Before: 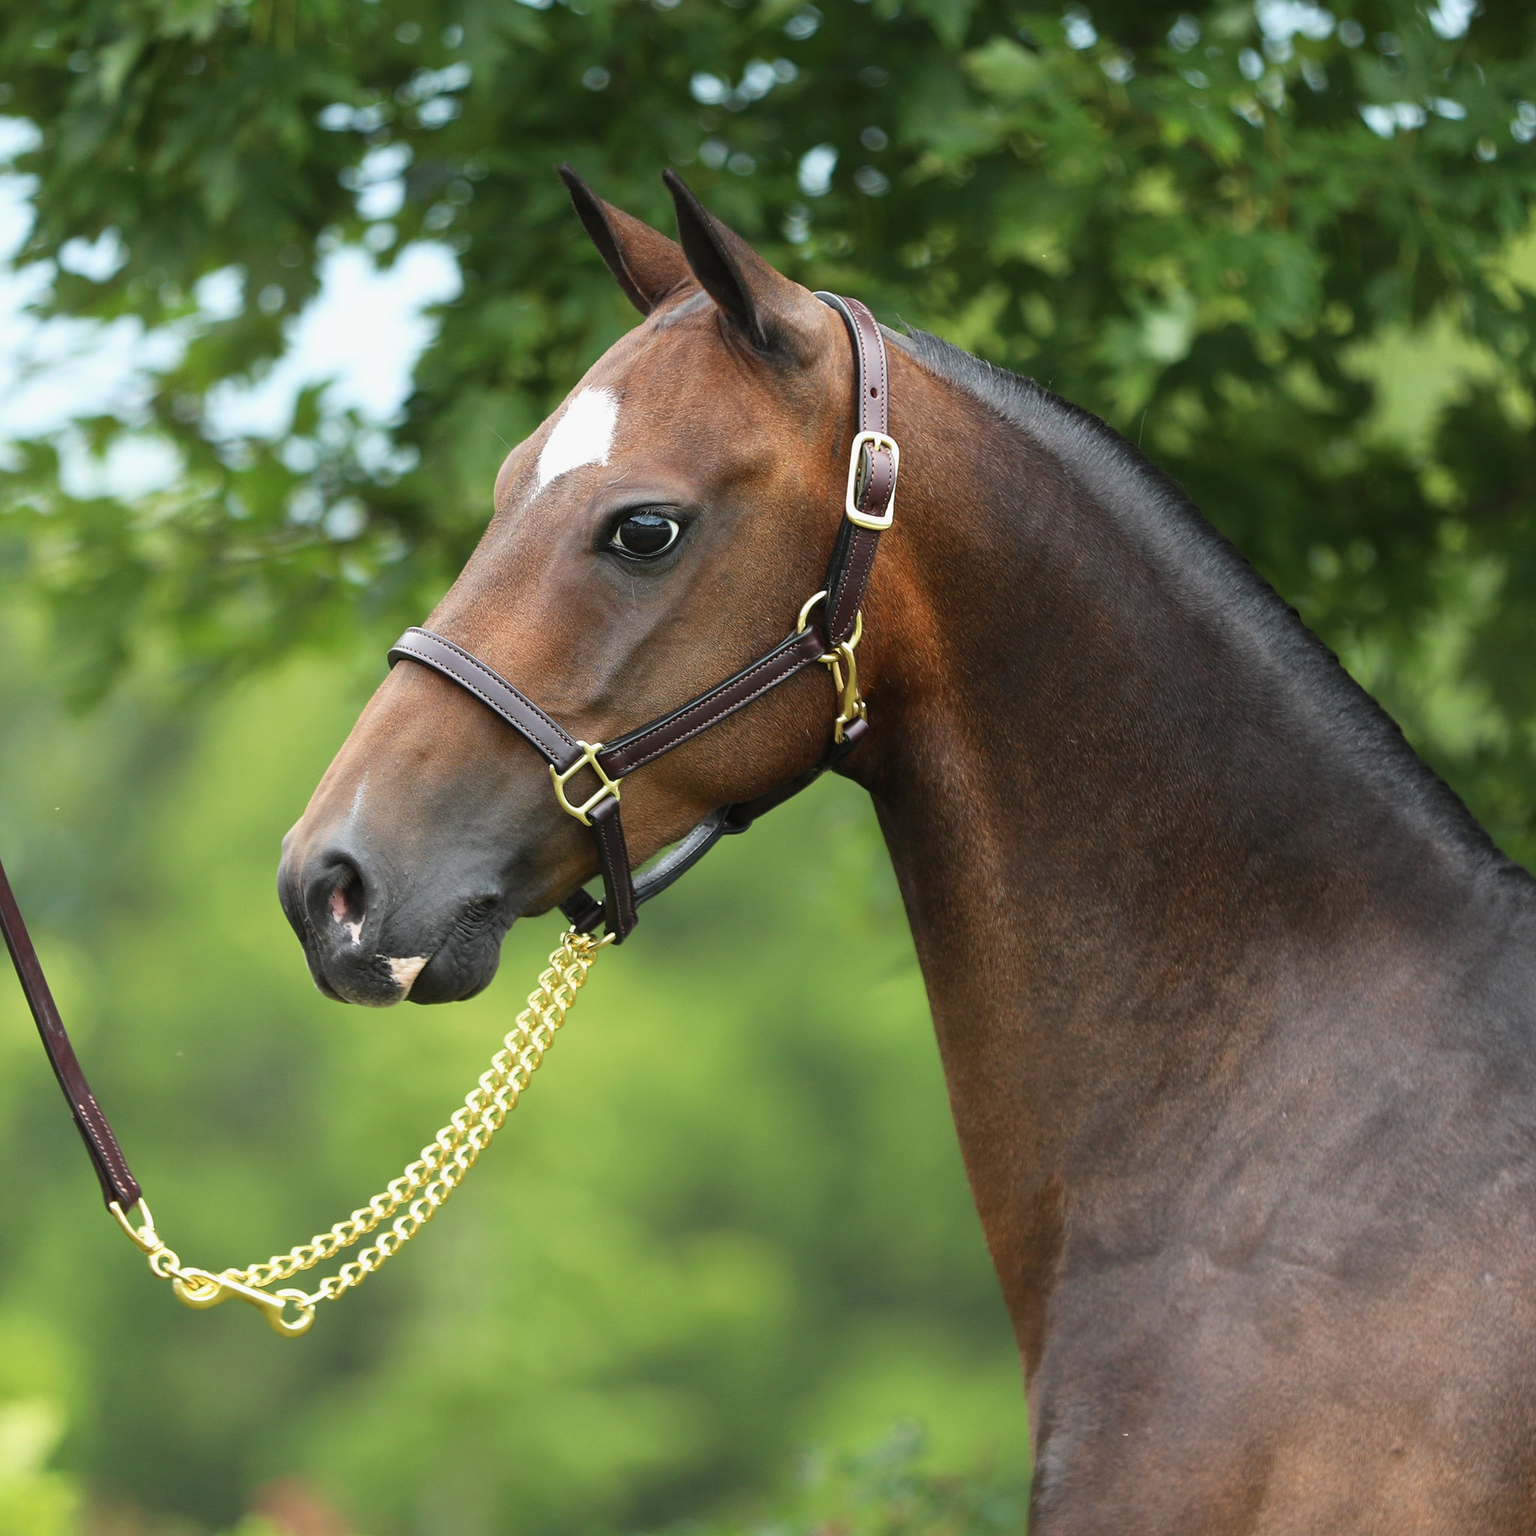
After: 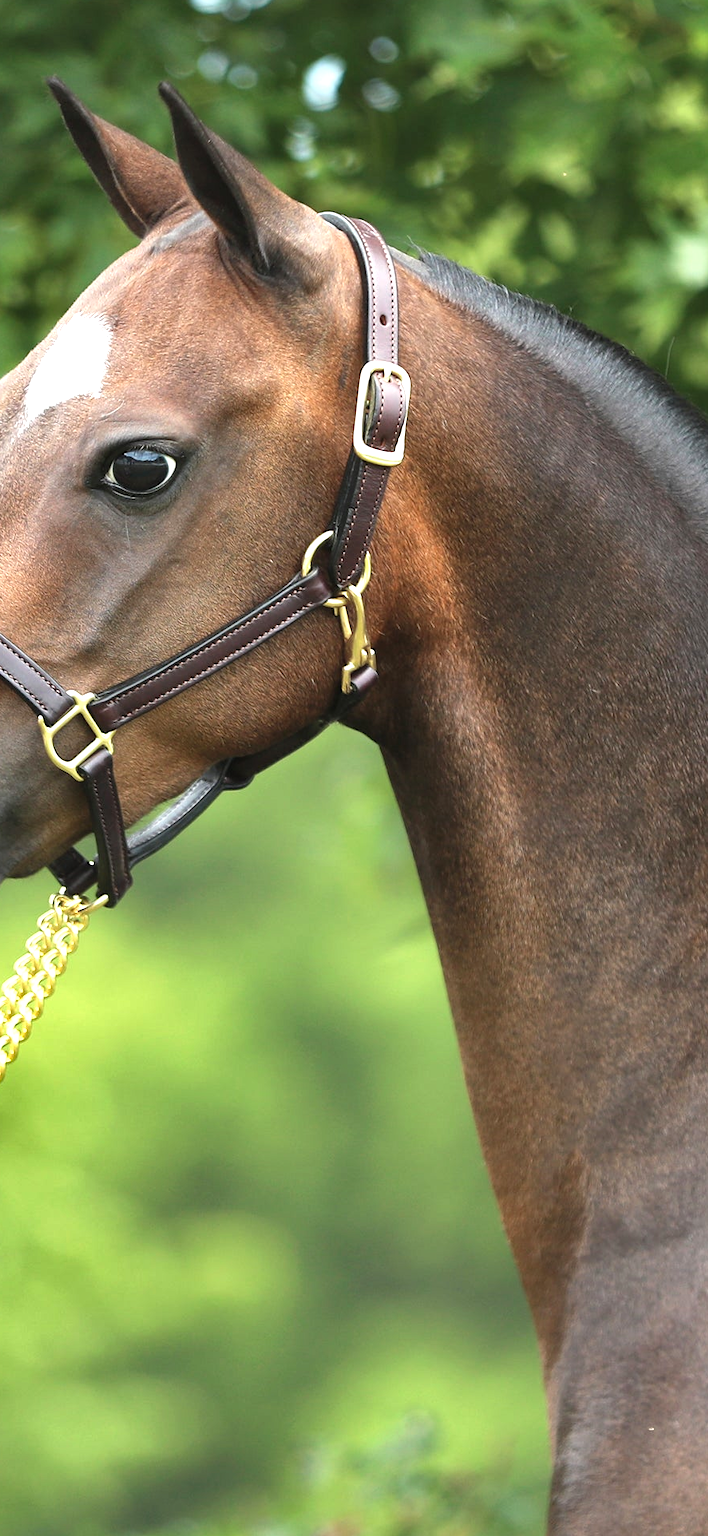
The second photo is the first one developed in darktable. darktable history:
shadows and highlights: shadows 60, soften with gaussian
tone equalizer: on, module defaults
crop: left 33.452%, top 6.025%, right 23.155%
color zones: curves: ch0 [(0, 0.558) (0.143, 0.559) (0.286, 0.529) (0.429, 0.505) (0.571, 0.5) (0.714, 0.5) (0.857, 0.5) (1, 0.558)]; ch1 [(0, 0.469) (0.01, 0.469) (0.12, 0.446) (0.248, 0.469) (0.5, 0.5) (0.748, 0.5) (0.99, 0.469) (1, 0.469)]
exposure: black level correction 0, exposure 0.7 EV, compensate exposure bias true, compensate highlight preservation false
